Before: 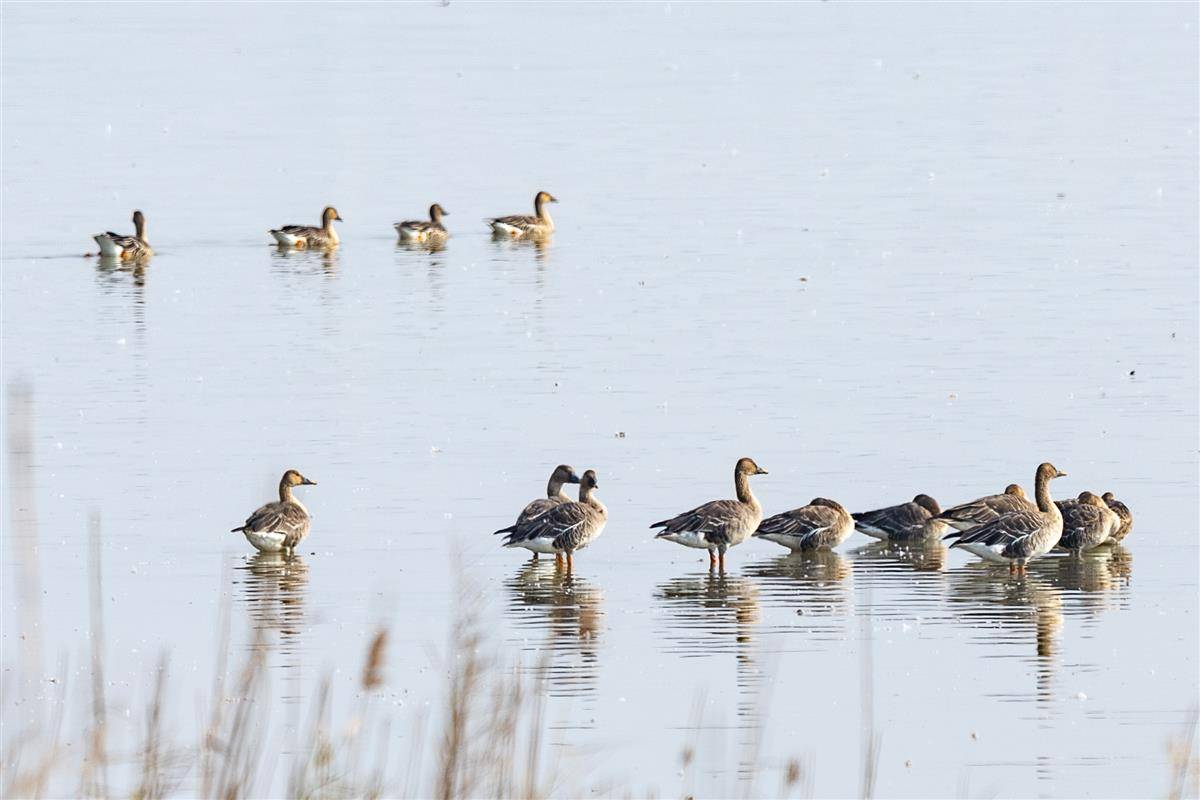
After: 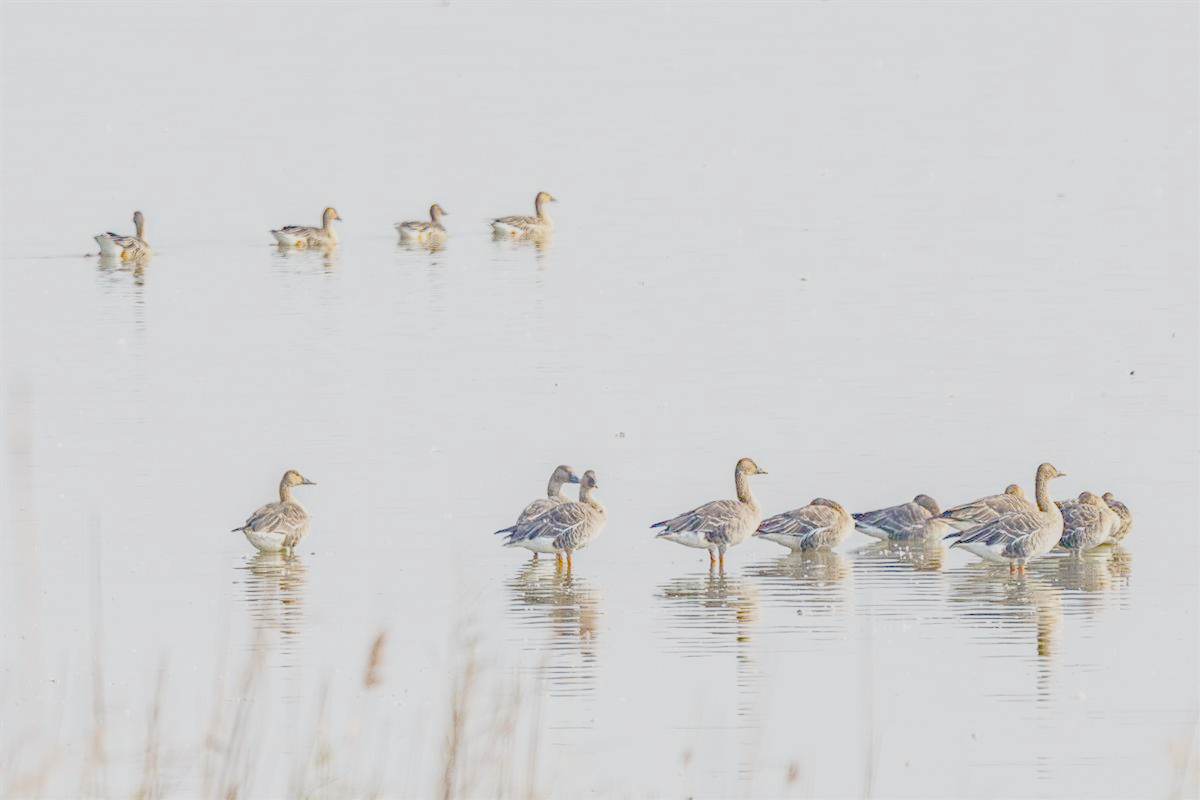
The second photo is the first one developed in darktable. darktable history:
exposure: exposure 0.6 EV
filmic rgb: black relative exposure -6.59 EV, white relative exposure 4.71 EV, hardness 3.13, contrast 0.805
local contrast: highlights 74%, shadows 55%, detail 176%, midtone range 0.207
color balance rgb: perceptual saturation grading › global saturation 34.05%, global vibrance 5.56%
color calibration: x 0.342, y 0.356, temperature 5122 K
